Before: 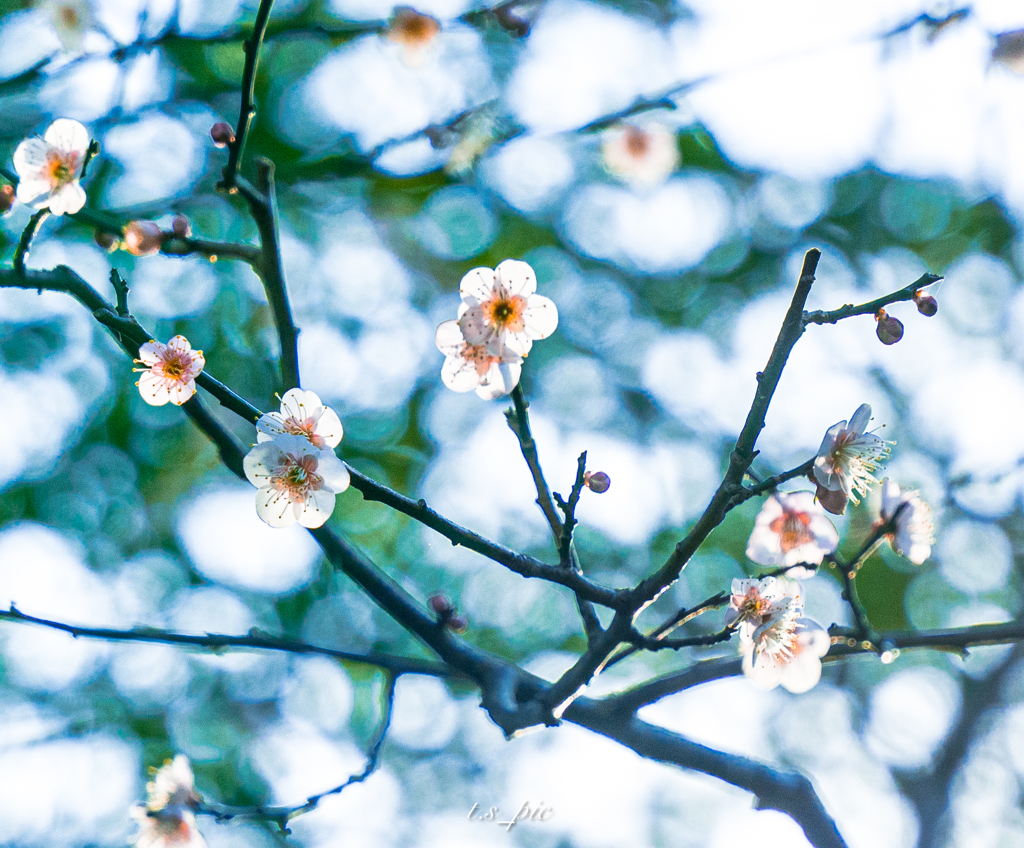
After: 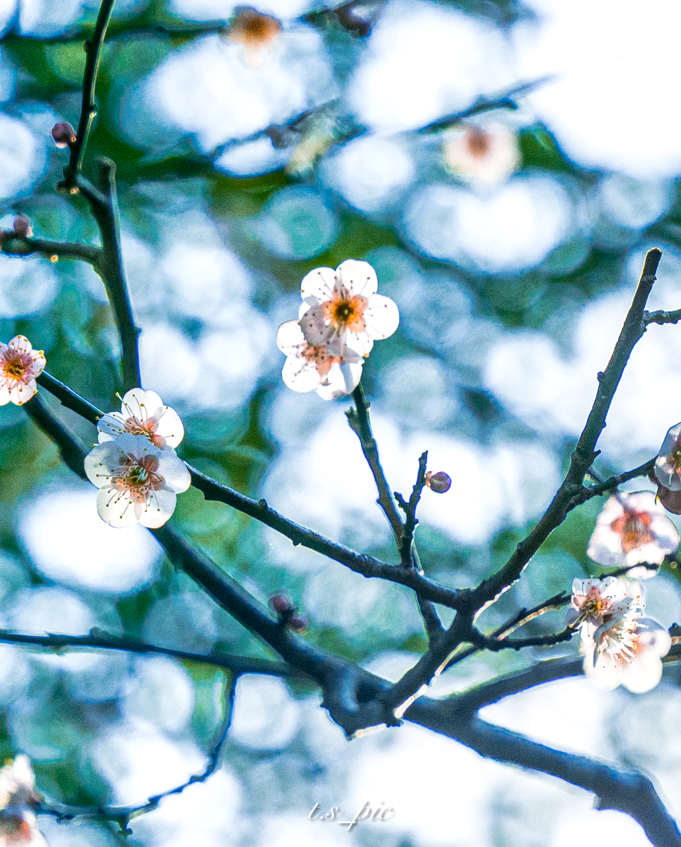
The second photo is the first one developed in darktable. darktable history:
crop and rotate: left 15.603%, right 17.8%
local contrast: detail 130%
